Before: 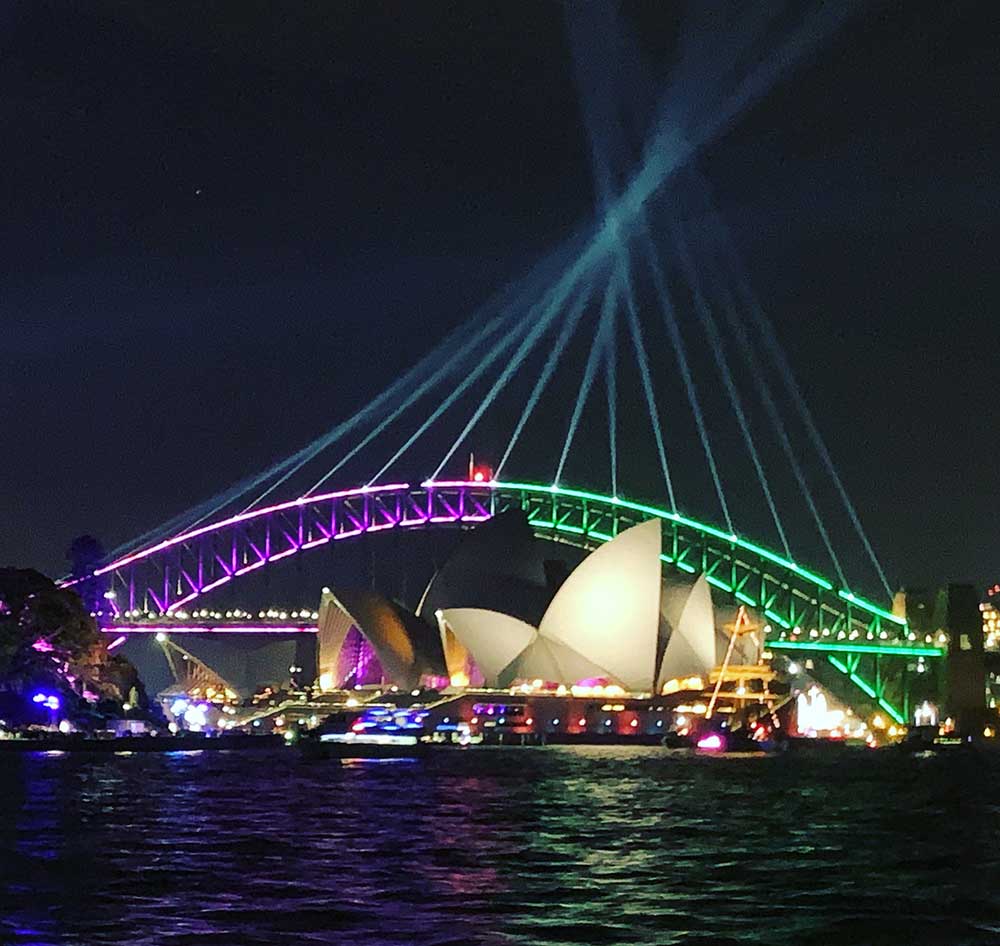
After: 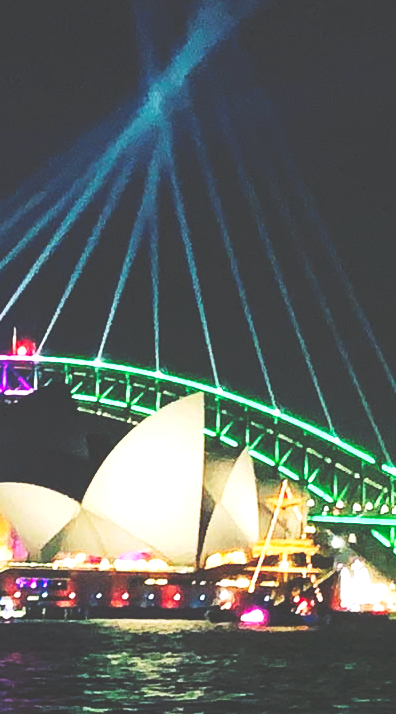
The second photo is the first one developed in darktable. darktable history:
exposure: black level correction 0, exposure 0.7 EV, compensate exposure bias true, compensate highlight preservation false
tone equalizer: on, module defaults
crop: left 45.721%, top 13.393%, right 14.118%, bottom 10.01%
tone curve: curves: ch0 [(0, 0) (0.003, 0.24) (0.011, 0.24) (0.025, 0.24) (0.044, 0.244) (0.069, 0.244) (0.1, 0.252) (0.136, 0.264) (0.177, 0.274) (0.224, 0.284) (0.277, 0.313) (0.335, 0.361) (0.399, 0.415) (0.468, 0.498) (0.543, 0.595) (0.623, 0.695) (0.709, 0.793) (0.801, 0.883) (0.898, 0.942) (1, 1)], preserve colors none
